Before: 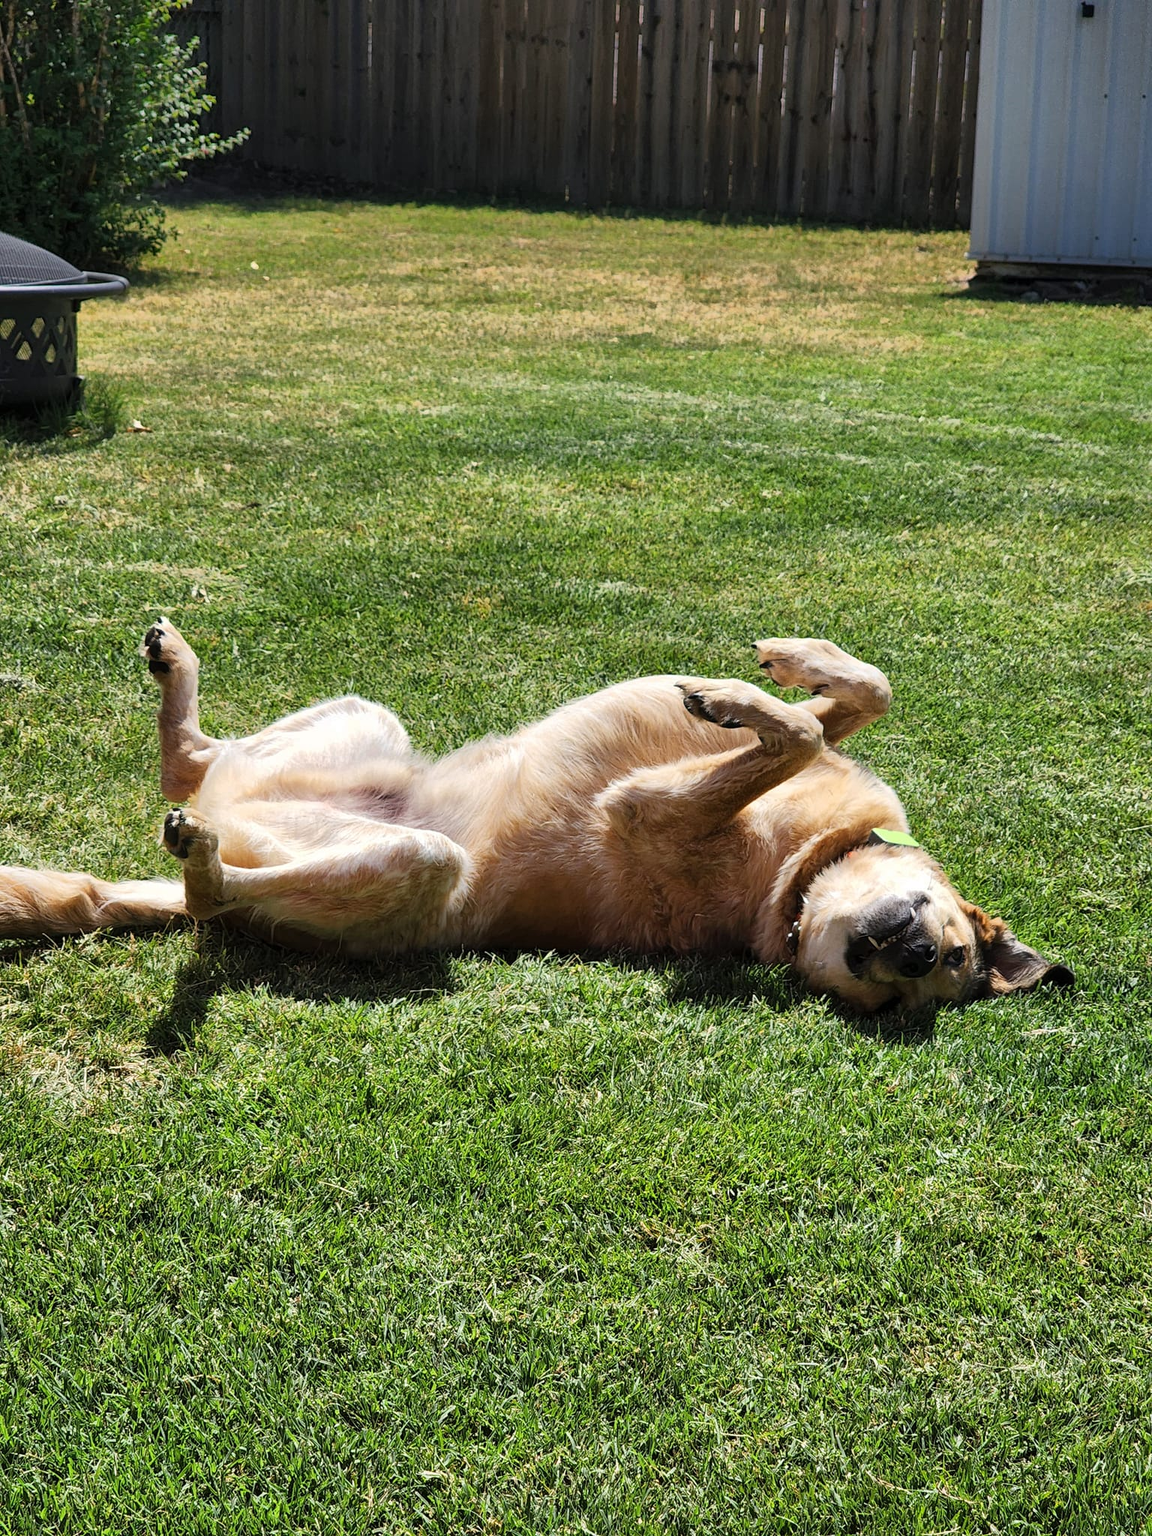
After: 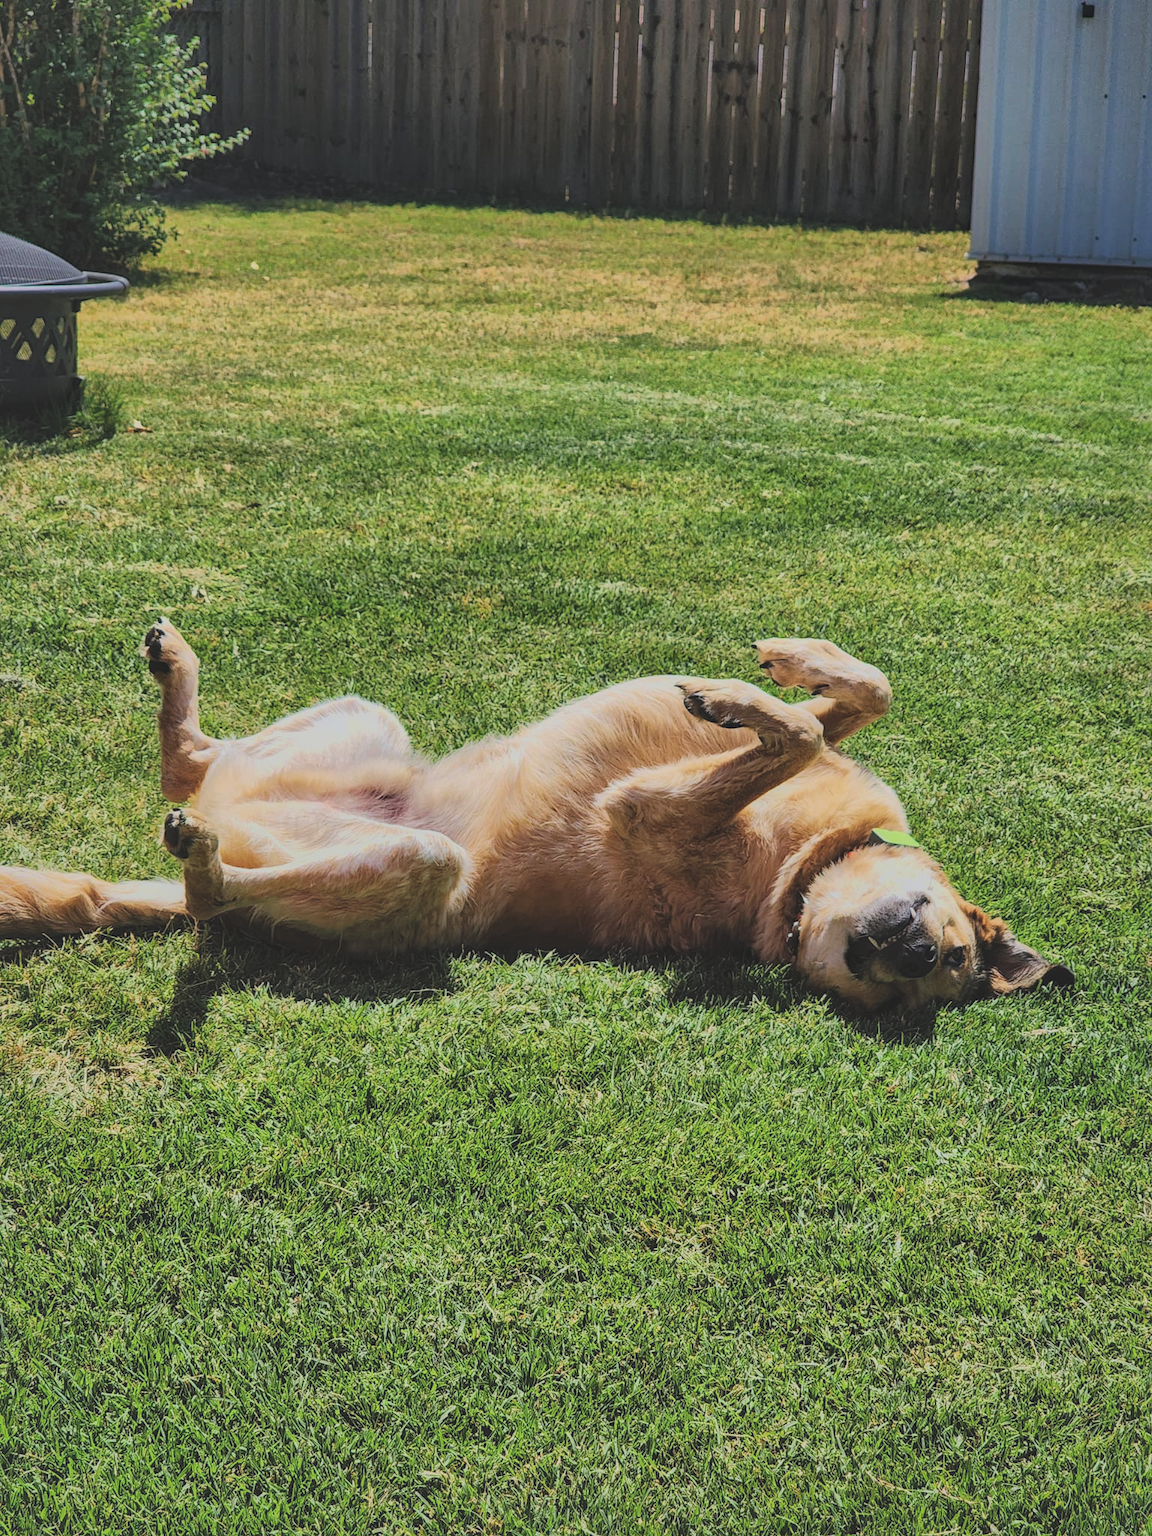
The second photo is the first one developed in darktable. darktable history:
haze removal: compatibility mode true, adaptive false
tone equalizer: on, module defaults
exposure: black level correction -0.029, compensate highlight preservation false
velvia: on, module defaults
local contrast: on, module defaults
shadows and highlights: on, module defaults
filmic rgb: black relative exposure -6.86 EV, white relative exposure 5.93 EV, hardness 2.67, color science v6 (2022)
